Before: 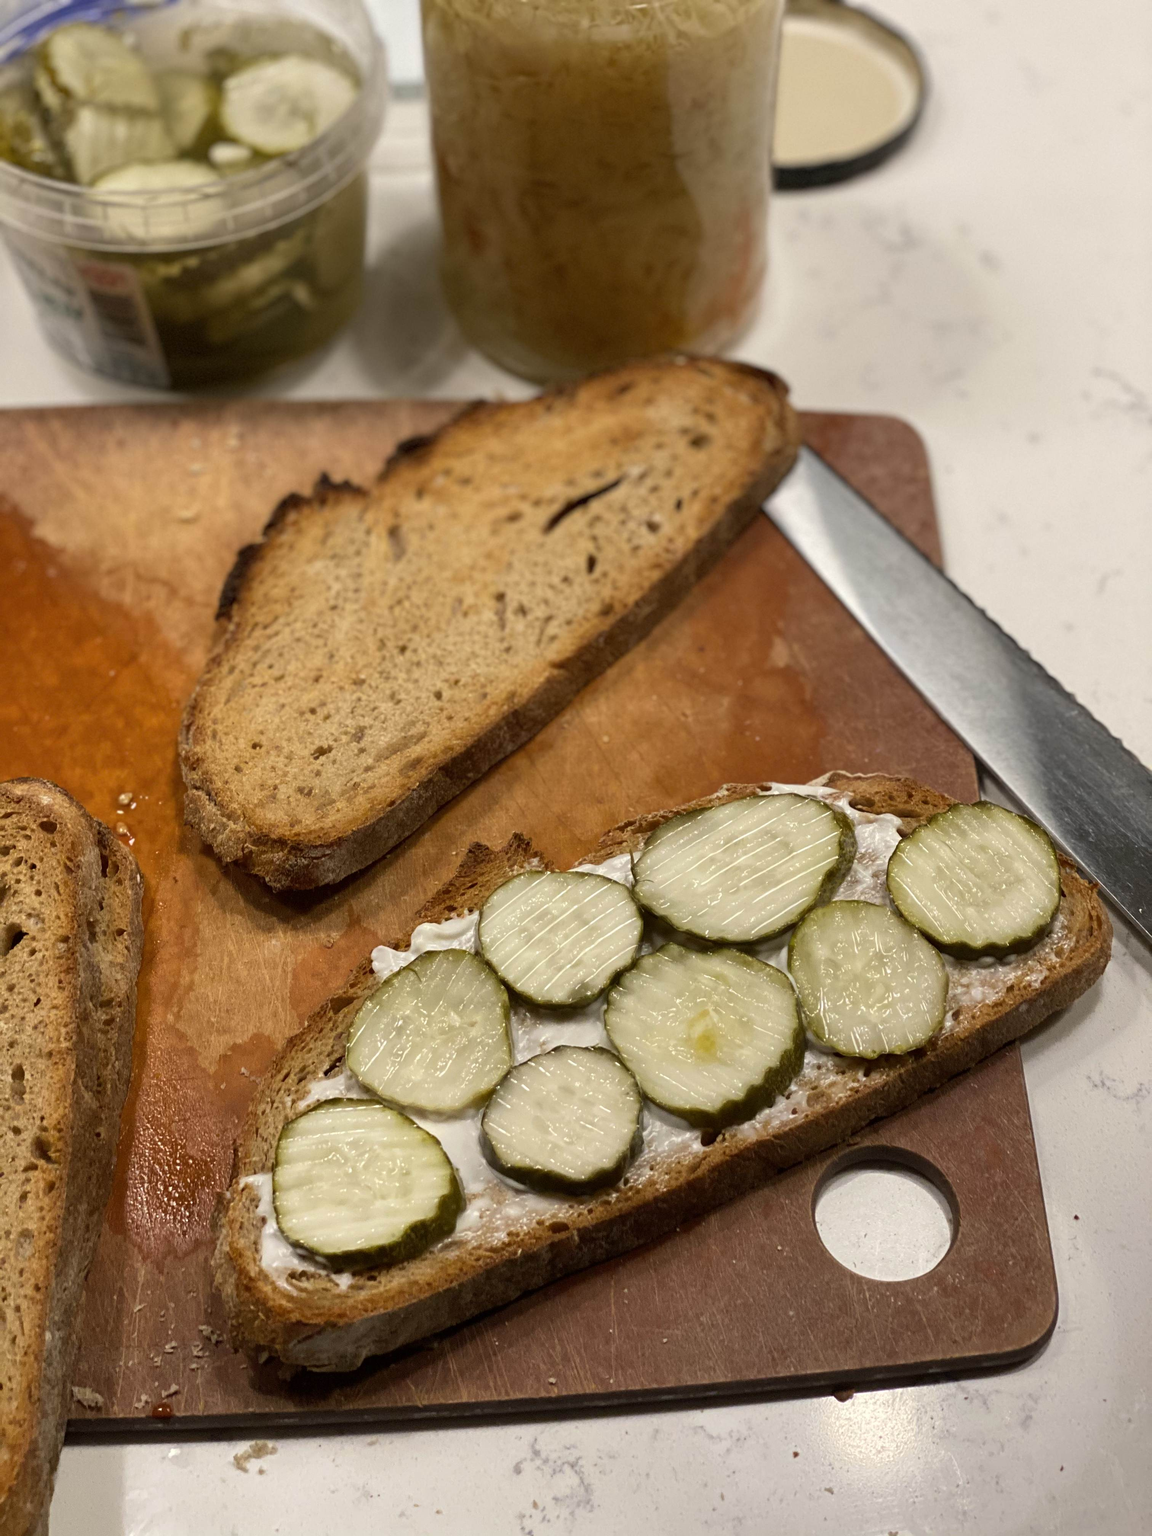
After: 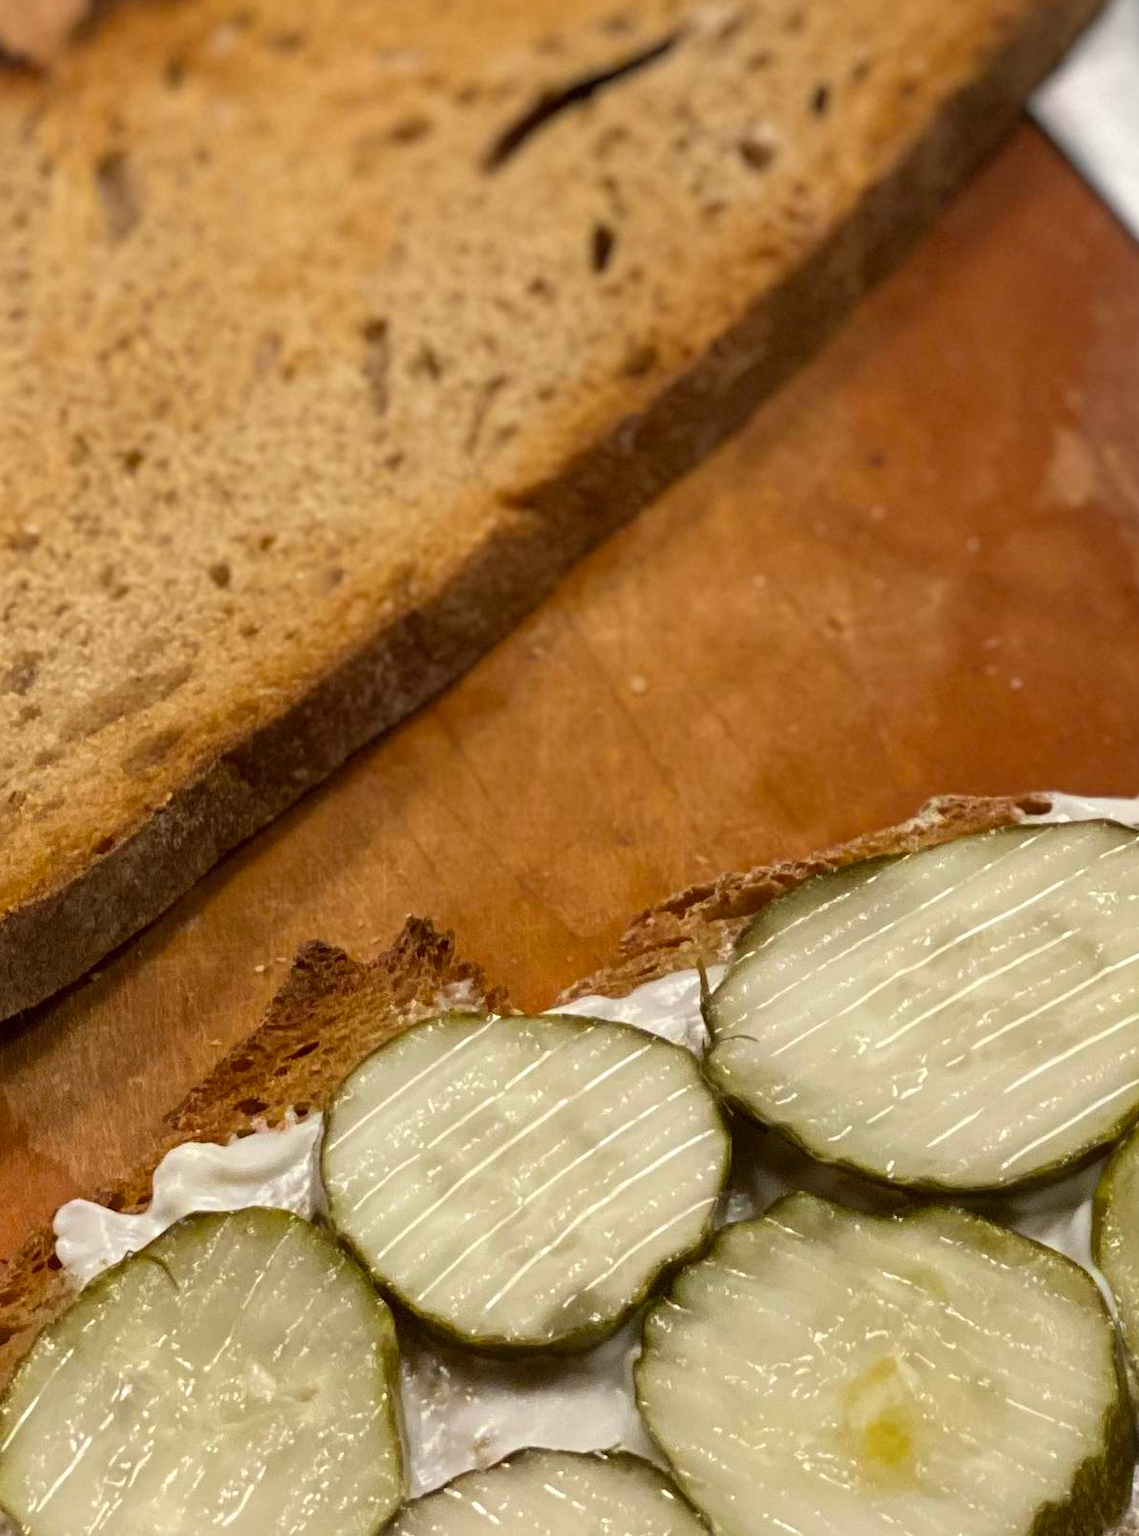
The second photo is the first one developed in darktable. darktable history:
exposure: compensate highlight preservation false
crop: left 30.386%, top 30.25%, right 29.928%, bottom 29.619%
